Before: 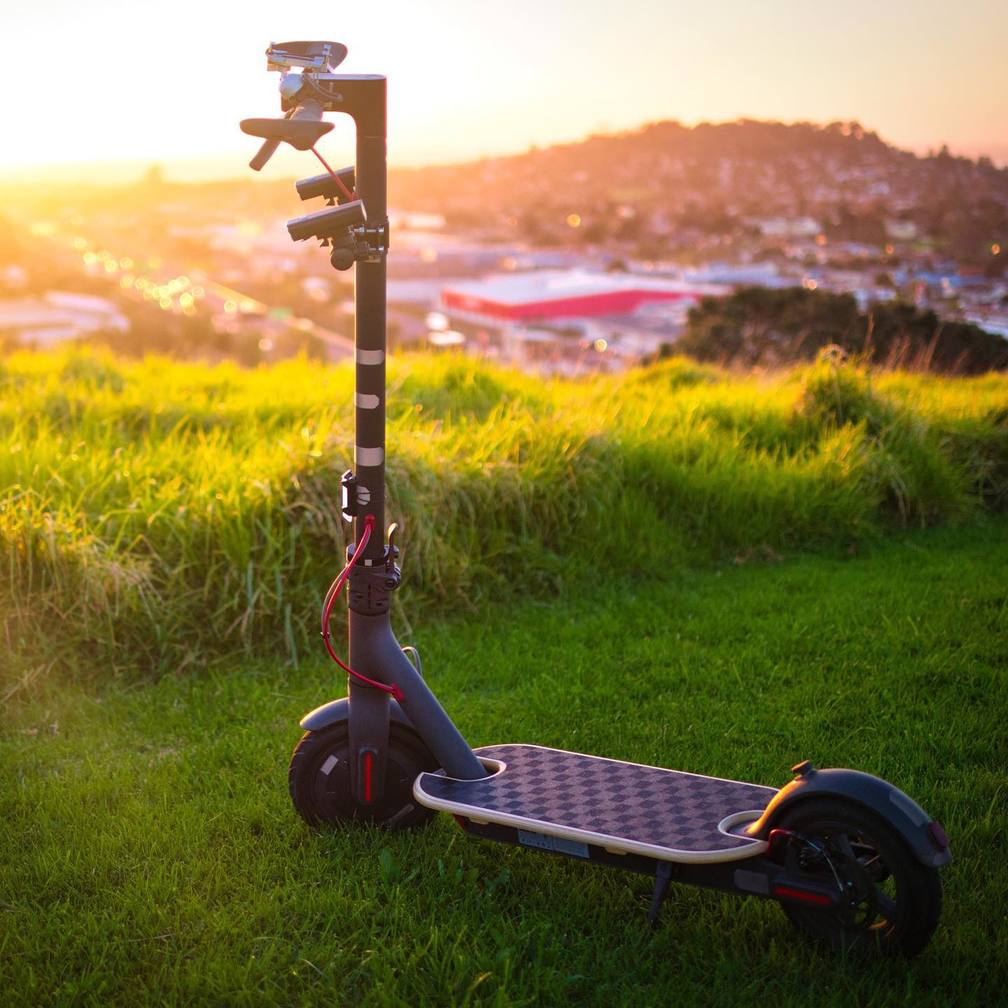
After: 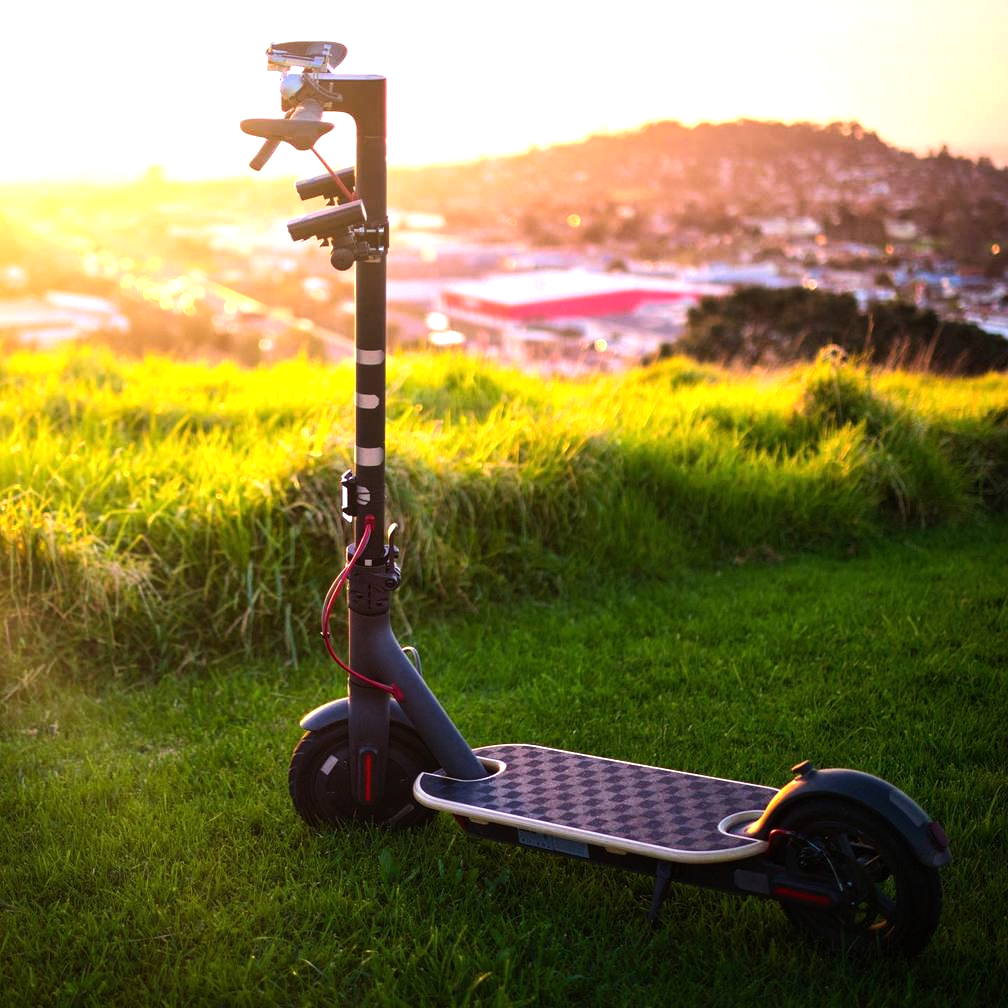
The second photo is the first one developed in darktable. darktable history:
tone equalizer: -8 EV -0.777 EV, -7 EV -0.708 EV, -6 EV -0.582 EV, -5 EV -0.405 EV, -3 EV 0.397 EV, -2 EV 0.6 EV, -1 EV 0.679 EV, +0 EV 0.76 EV, edges refinement/feathering 500, mask exposure compensation -1.57 EV, preserve details no
